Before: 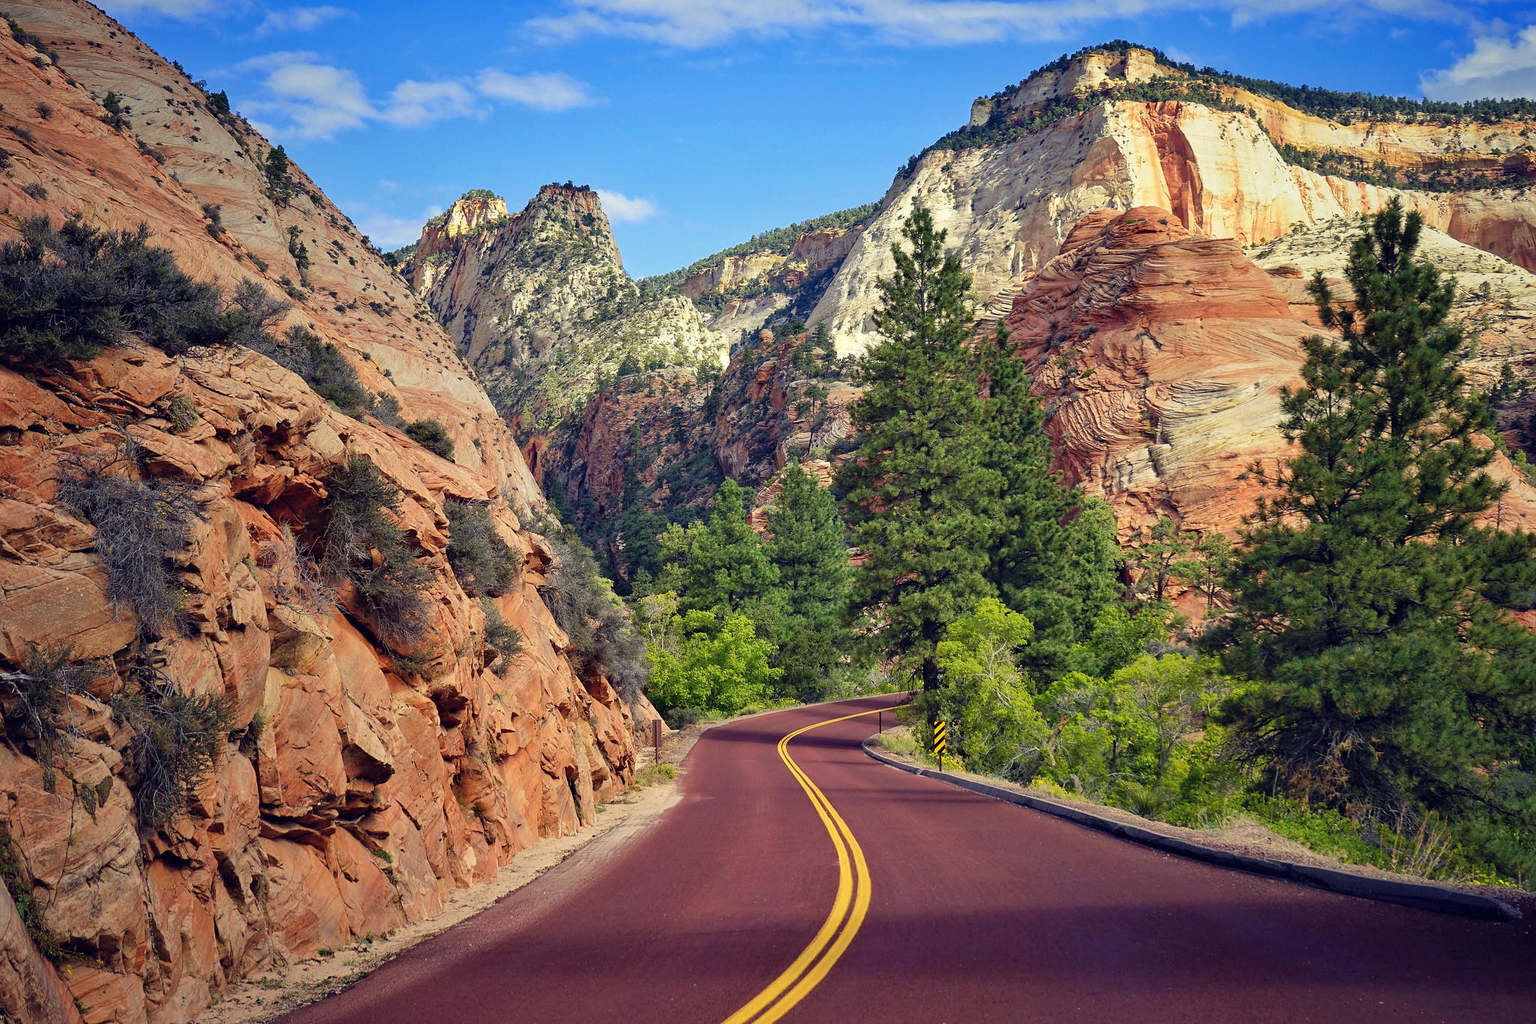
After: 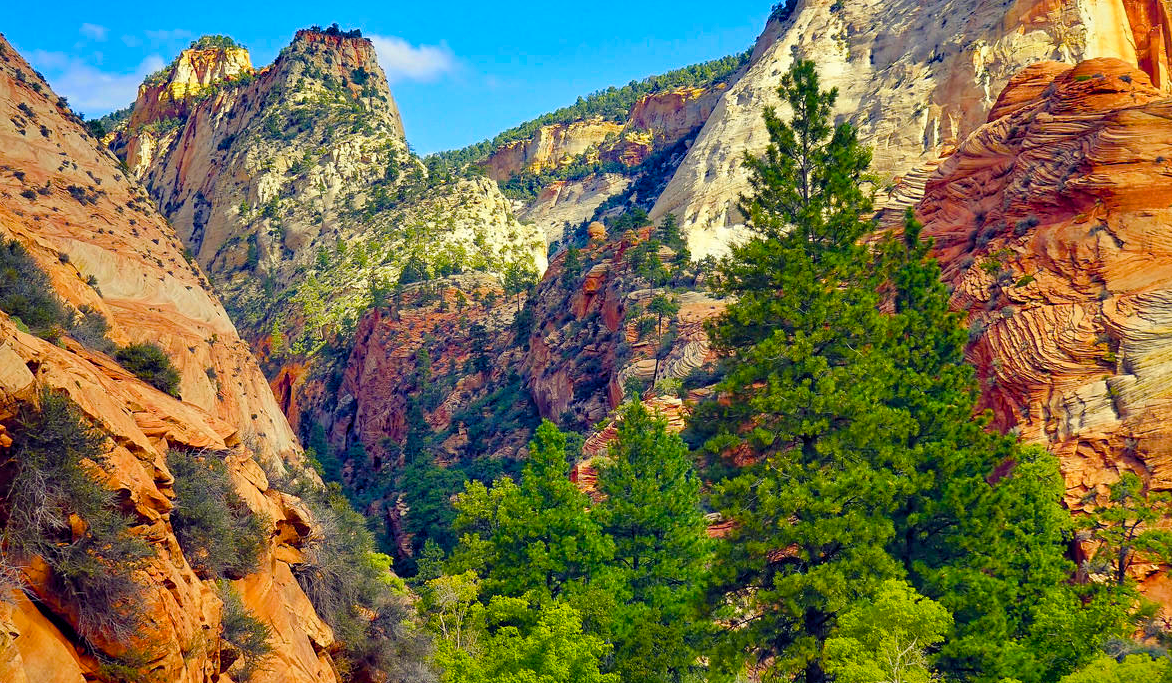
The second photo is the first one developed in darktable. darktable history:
color balance rgb: shadows lift › chroma 2.002%, shadows lift › hue 216.86°, linear chroma grading › global chroma 8.8%, perceptual saturation grading › global saturation 40.676%, perceptual saturation grading › highlights -25.587%, perceptual saturation grading › mid-tones 34.808%, perceptual saturation grading › shadows 35.195%, global vibrance 28.4%
crop: left 20.783%, top 15.908%, right 21.963%, bottom 33.983%
